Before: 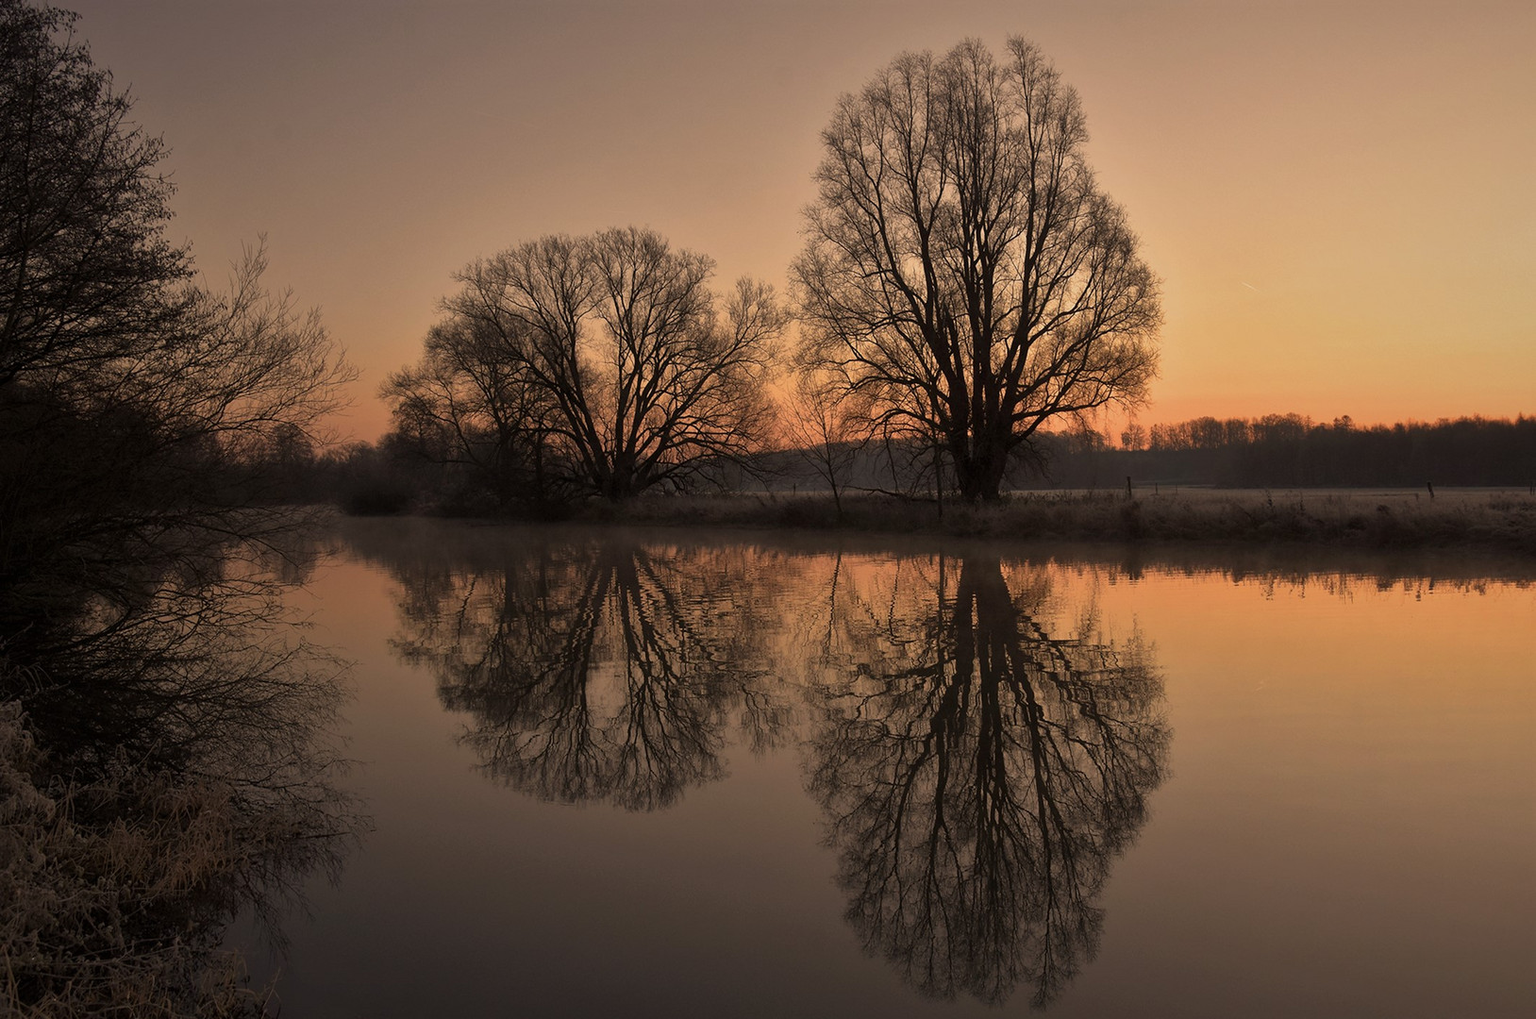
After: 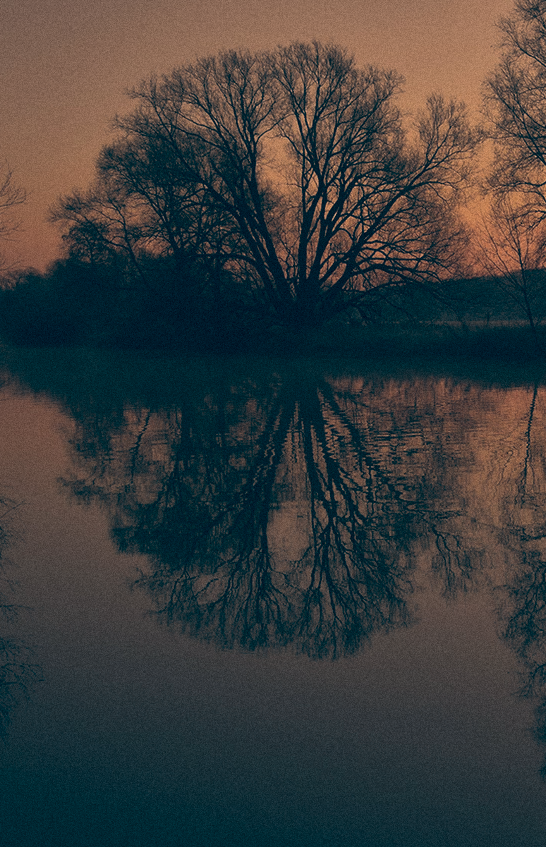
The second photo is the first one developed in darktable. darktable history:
color correction: highlights a* 19.59, highlights b* 27.49, shadows a* 3.46, shadows b* -17.28, saturation 0.73
color balance: lift [1.005, 0.99, 1.007, 1.01], gamma [1, 0.979, 1.011, 1.021], gain [0.923, 1.098, 1.025, 0.902], input saturation 90.45%, contrast 7.73%, output saturation 105.91%
grain: mid-tones bias 0%
exposure: exposure -0.582 EV, compensate highlight preservation false
crop and rotate: left 21.77%, top 18.528%, right 44.676%, bottom 2.997%
